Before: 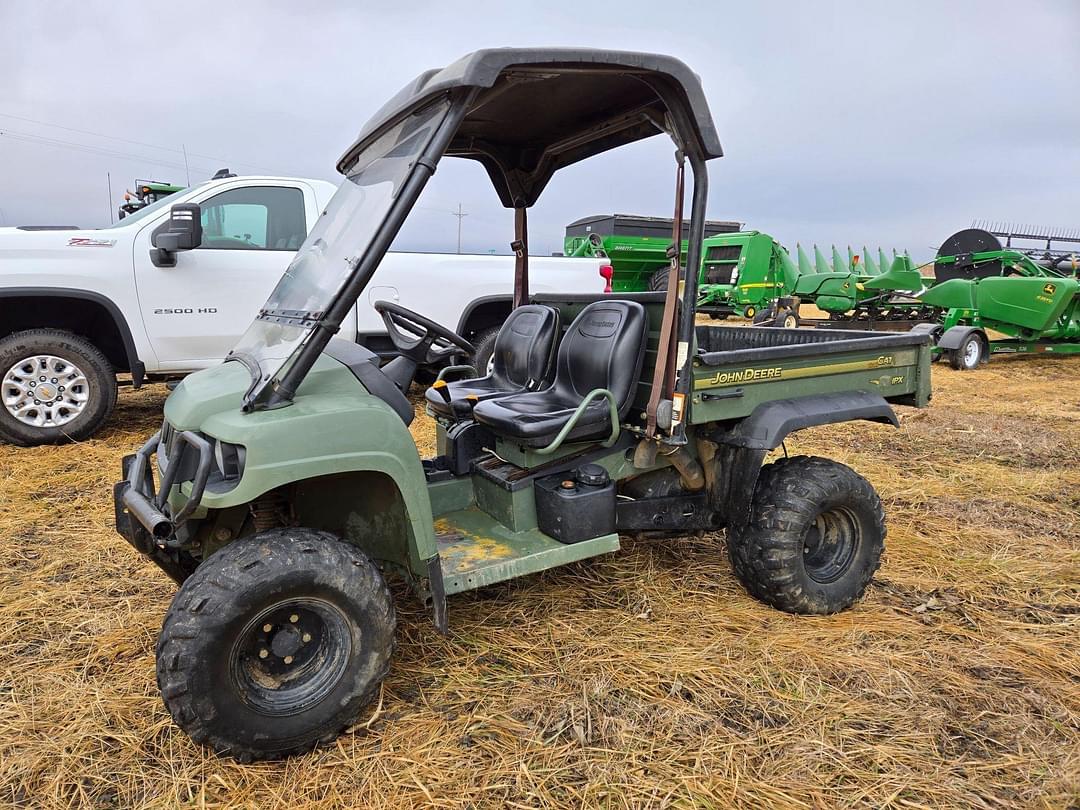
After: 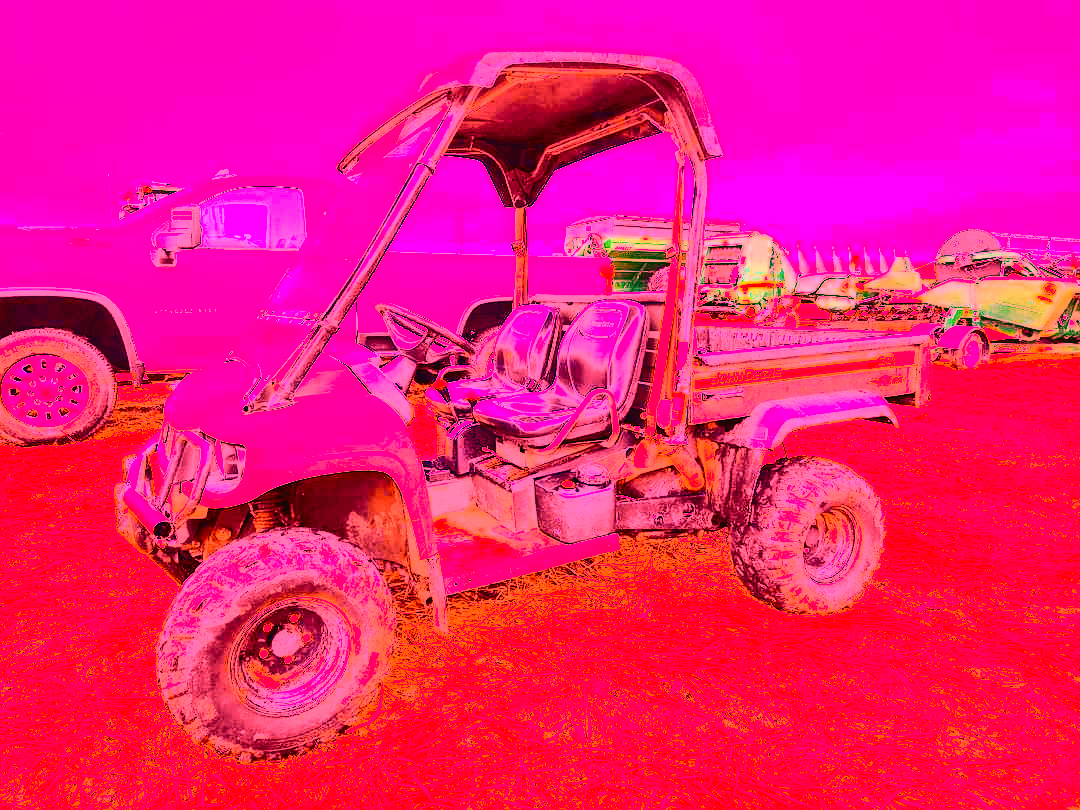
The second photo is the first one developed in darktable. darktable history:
exposure: exposure 0.6 EV, compensate highlight preservation false
white balance: red 4.26, blue 1.802
tone curve: curves: ch0 [(0.003, 0.023) (0.071, 0.052) (0.249, 0.201) (0.466, 0.557) (0.625, 0.761) (0.783, 0.9) (0.994, 0.968)]; ch1 [(0, 0) (0.262, 0.227) (0.417, 0.386) (0.469, 0.467) (0.502, 0.498) (0.531, 0.521) (0.576, 0.586) (0.612, 0.634) (0.634, 0.68) (0.686, 0.728) (0.994, 0.987)]; ch2 [(0, 0) (0.262, 0.188) (0.385, 0.353) (0.427, 0.424) (0.495, 0.493) (0.518, 0.544) (0.55, 0.579) (0.595, 0.621) (0.644, 0.748) (1, 1)], color space Lab, independent channels, preserve colors none
